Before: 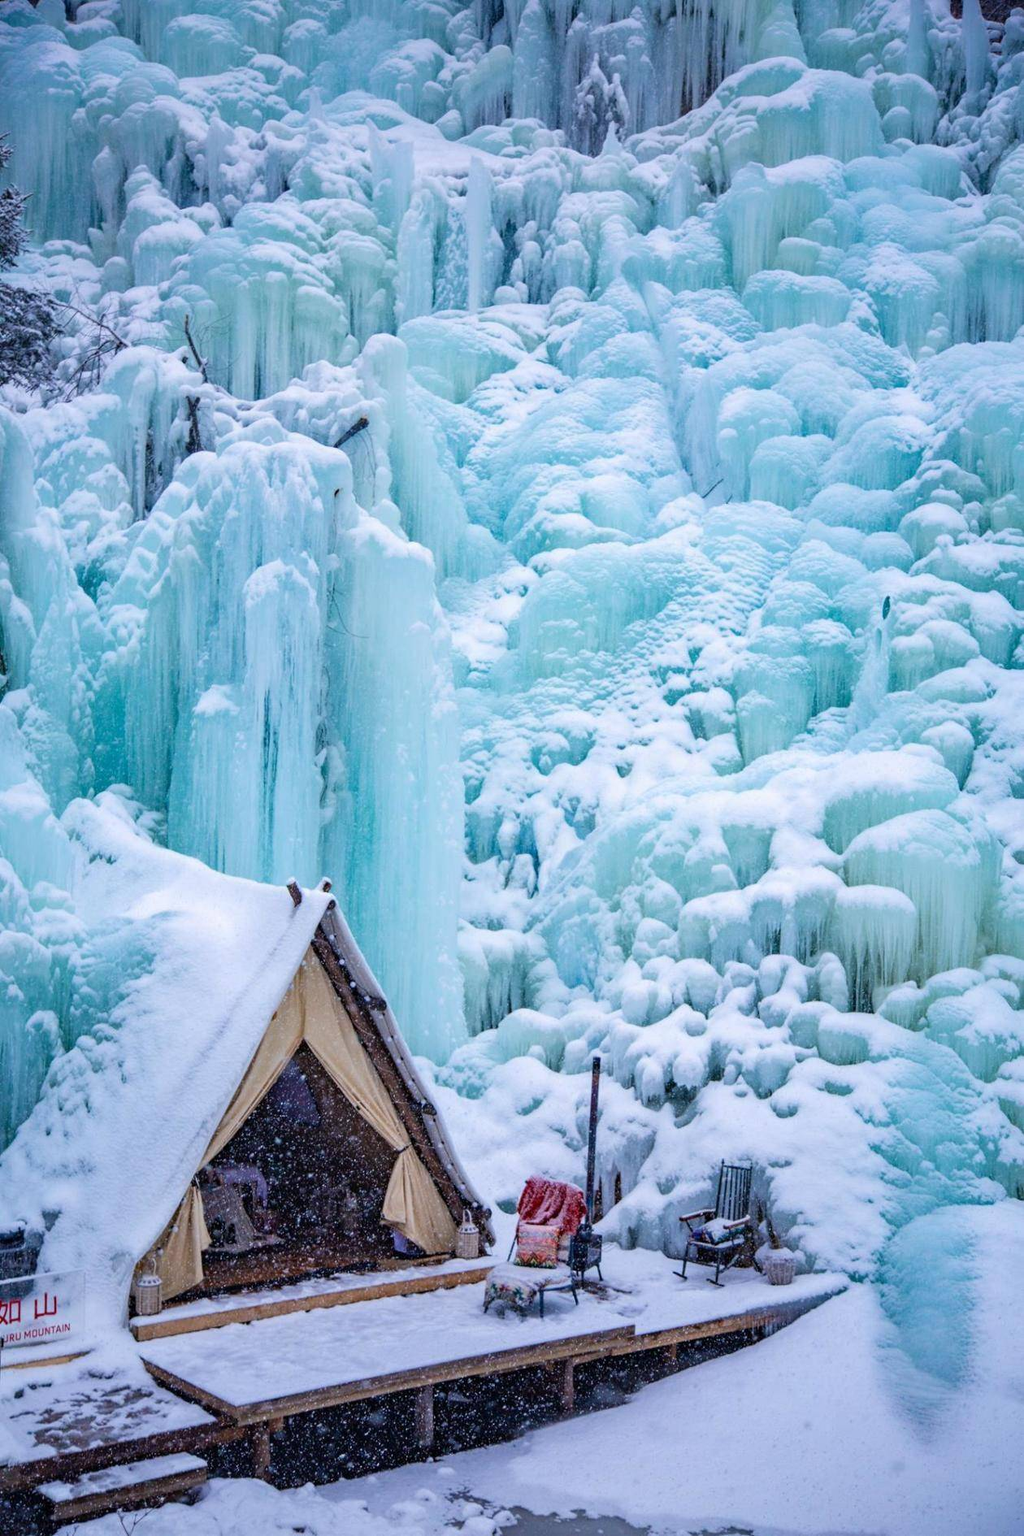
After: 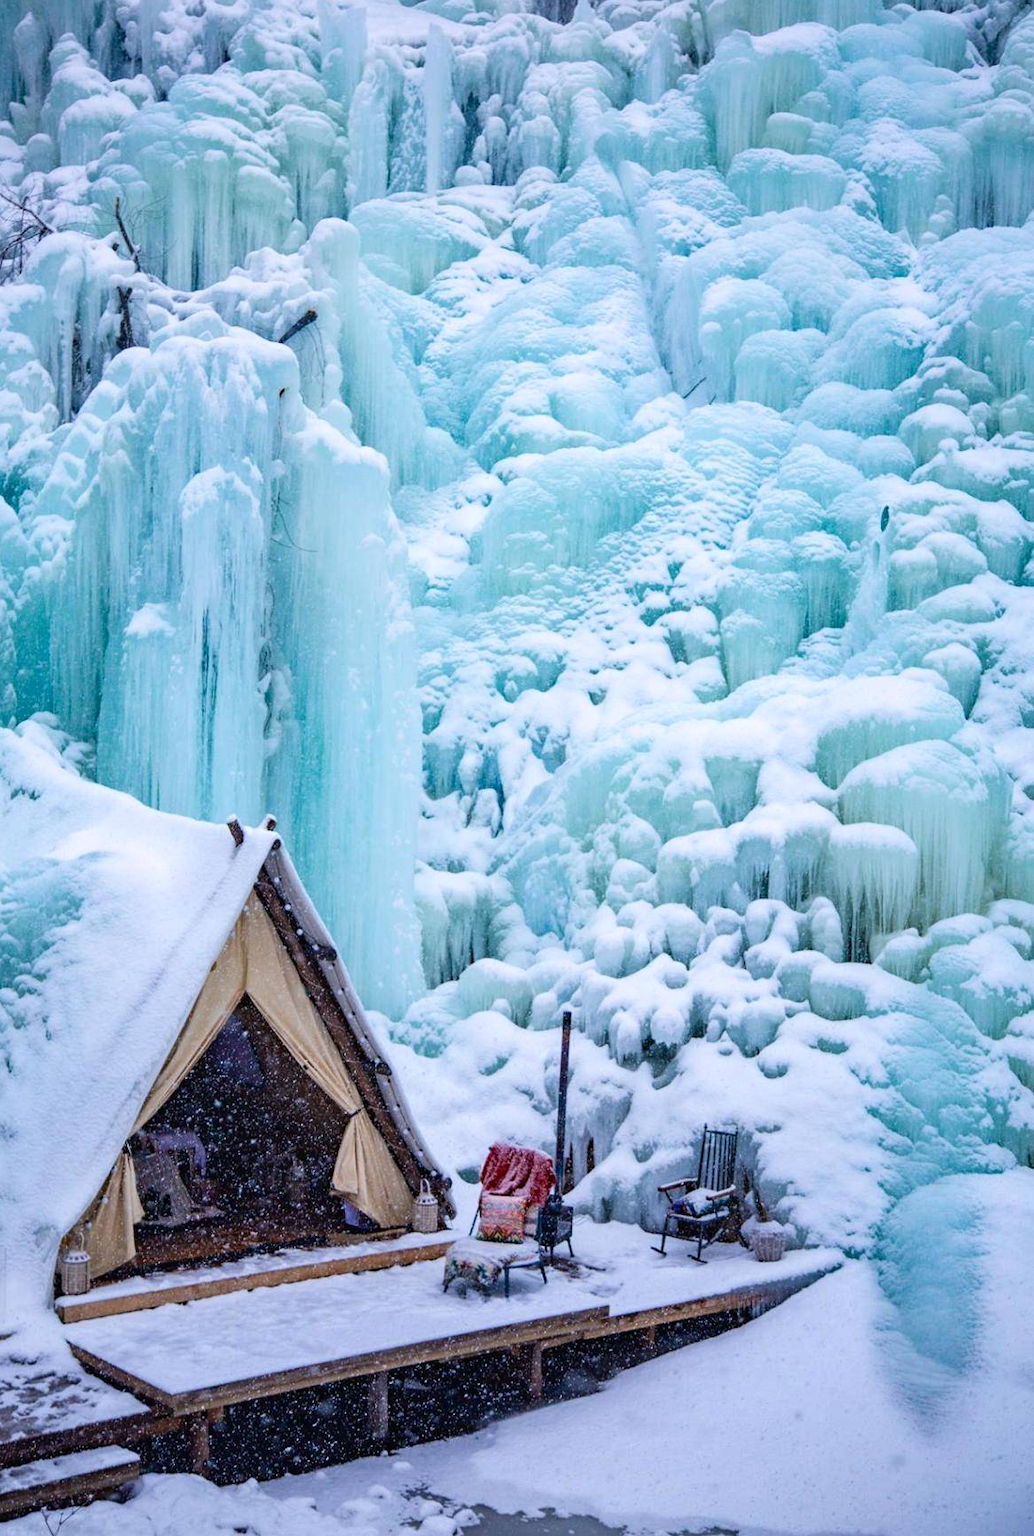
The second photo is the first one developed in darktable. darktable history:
crop and rotate: left 7.854%, top 8.826%
tone curve: curves: ch0 [(0, 0) (0.003, 0.01) (0.011, 0.015) (0.025, 0.023) (0.044, 0.037) (0.069, 0.055) (0.1, 0.08) (0.136, 0.114) (0.177, 0.155) (0.224, 0.201) (0.277, 0.254) (0.335, 0.319) (0.399, 0.387) (0.468, 0.459) (0.543, 0.544) (0.623, 0.634) (0.709, 0.731) (0.801, 0.827) (0.898, 0.921) (1, 1)], color space Lab, independent channels, preserve colors none
